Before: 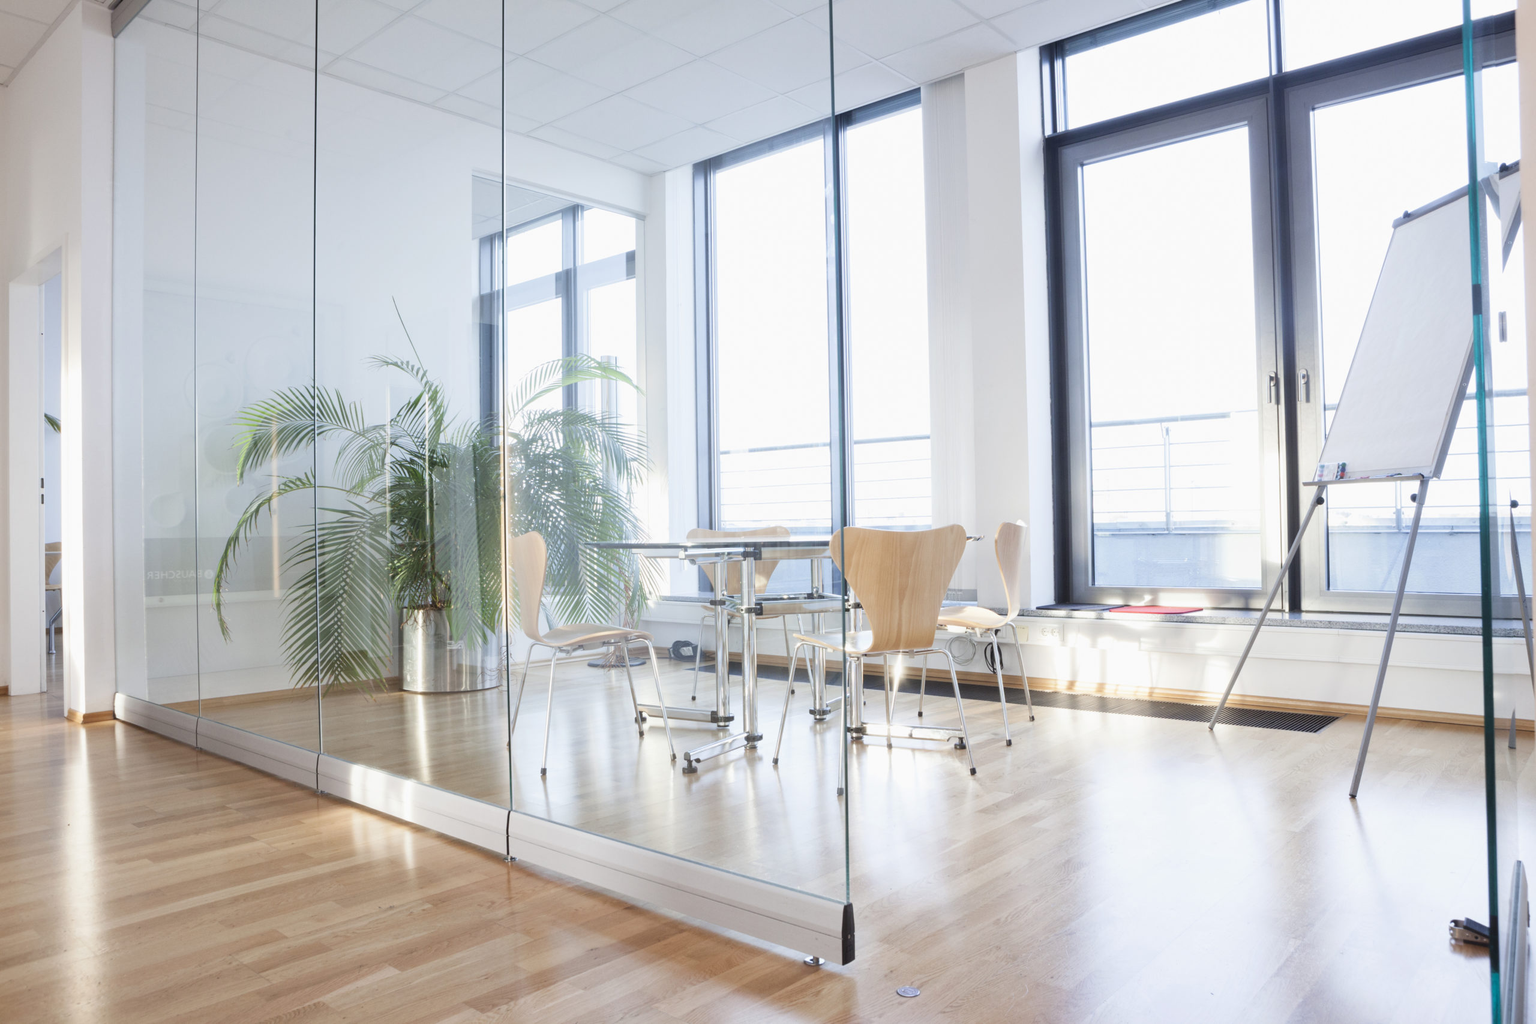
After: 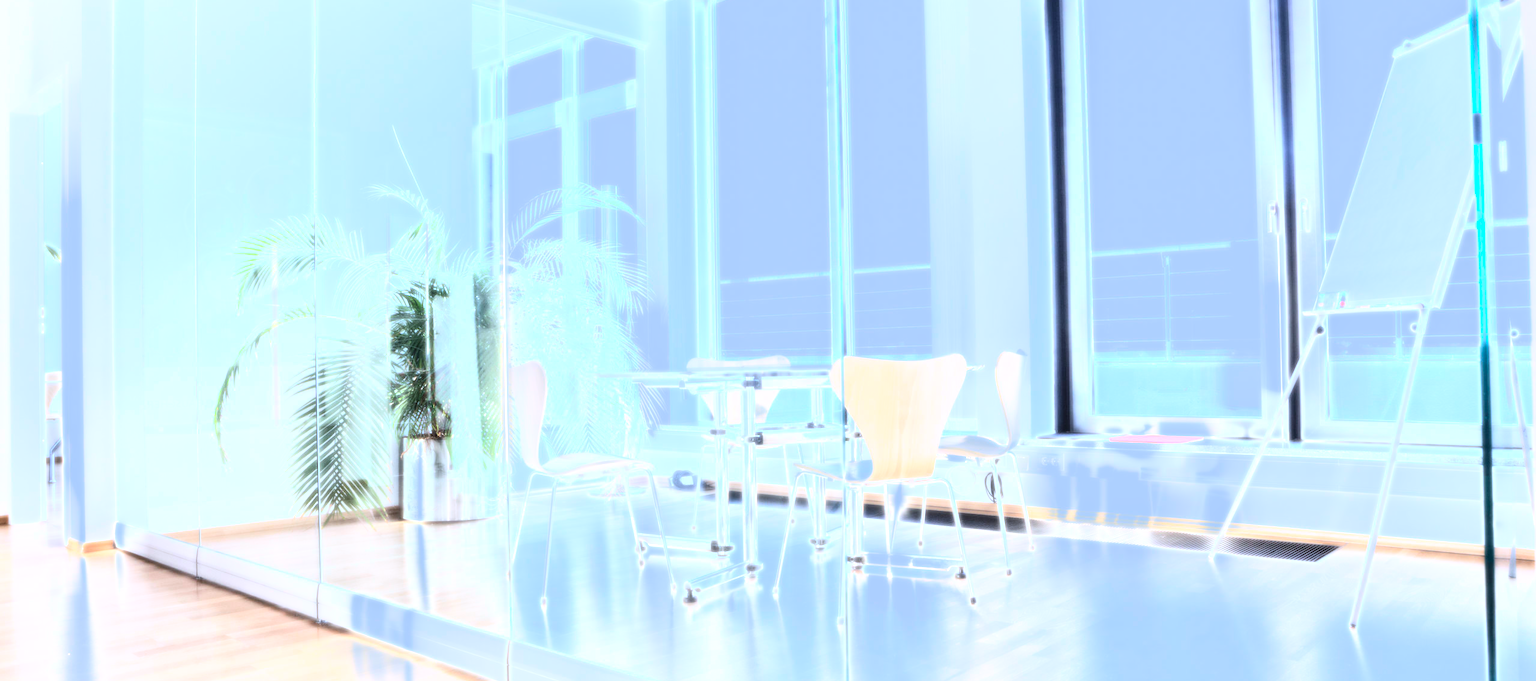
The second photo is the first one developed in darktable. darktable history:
crop: top 16.727%, bottom 16.727%
exposure: black level correction 0, exposure 0.5 EV, compensate exposure bias true, compensate highlight preservation false
tone equalizer: -8 EV -0.75 EV, -7 EV -0.7 EV, -6 EV -0.6 EV, -5 EV -0.4 EV, -3 EV 0.4 EV, -2 EV 0.6 EV, -1 EV 0.7 EV, +0 EV 0.75 EV, edges refinement/feathering 500, mask exposure compensation -1.57 EV, preserve details no
white balance: red 0.948, green 1.02, blue 1.176
bloom: size 0%, threshold 54.82%, strength 8.31%
local contrast: mode bilateral grid, contrast 20, coarseness 20, detail 150%, midtone range 0.2
